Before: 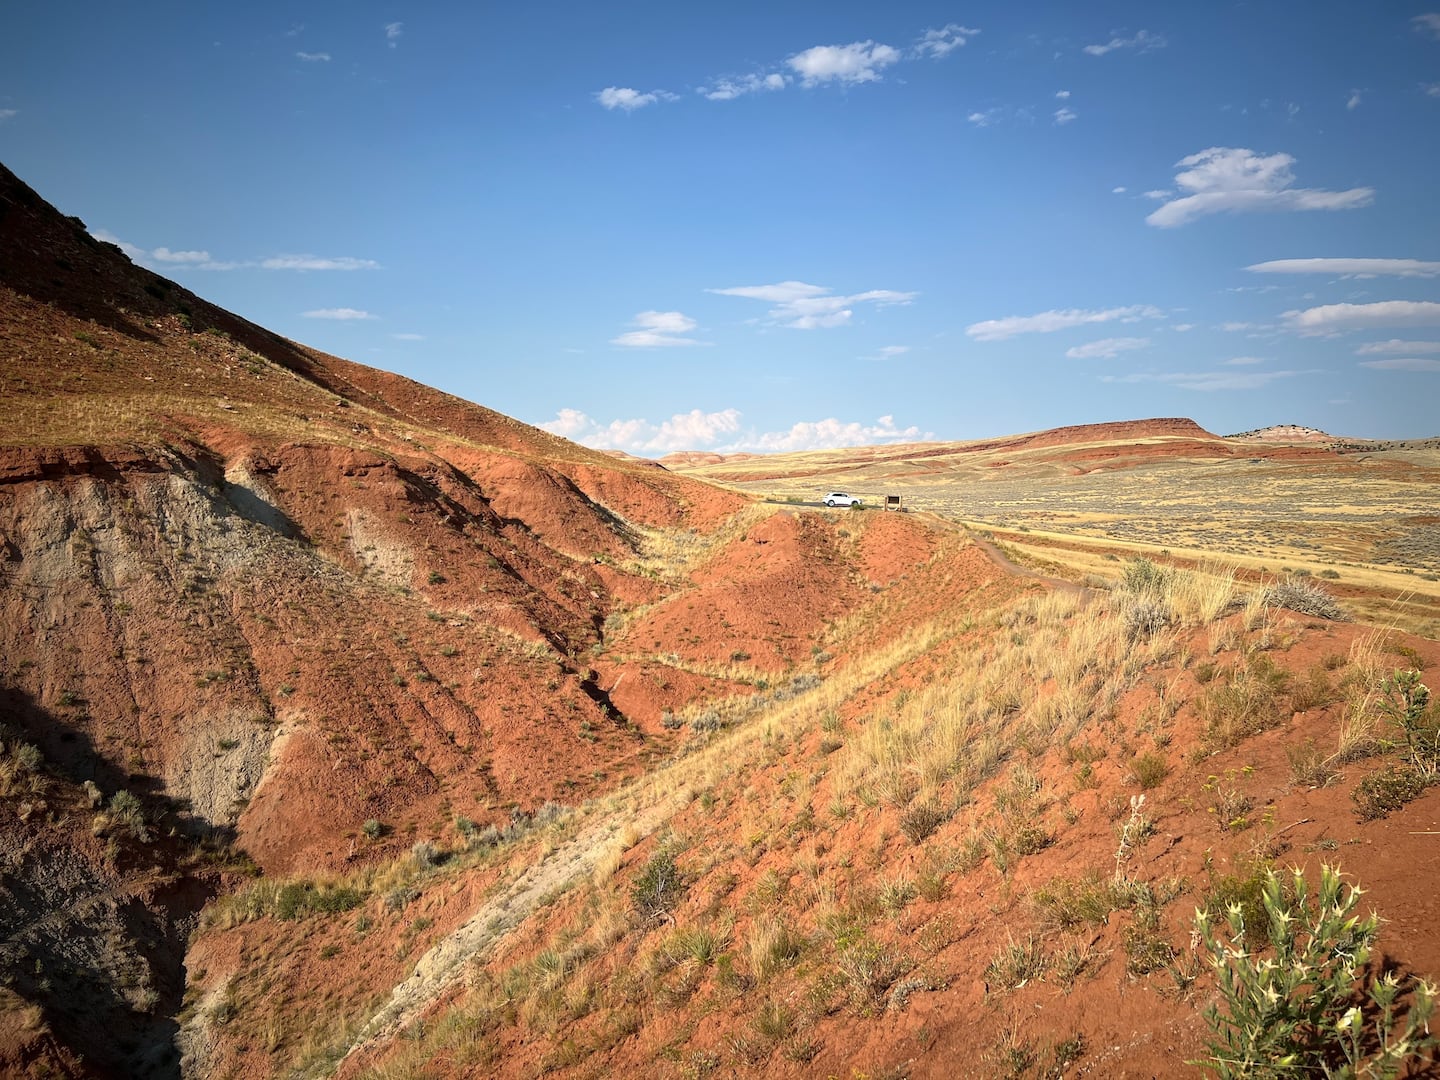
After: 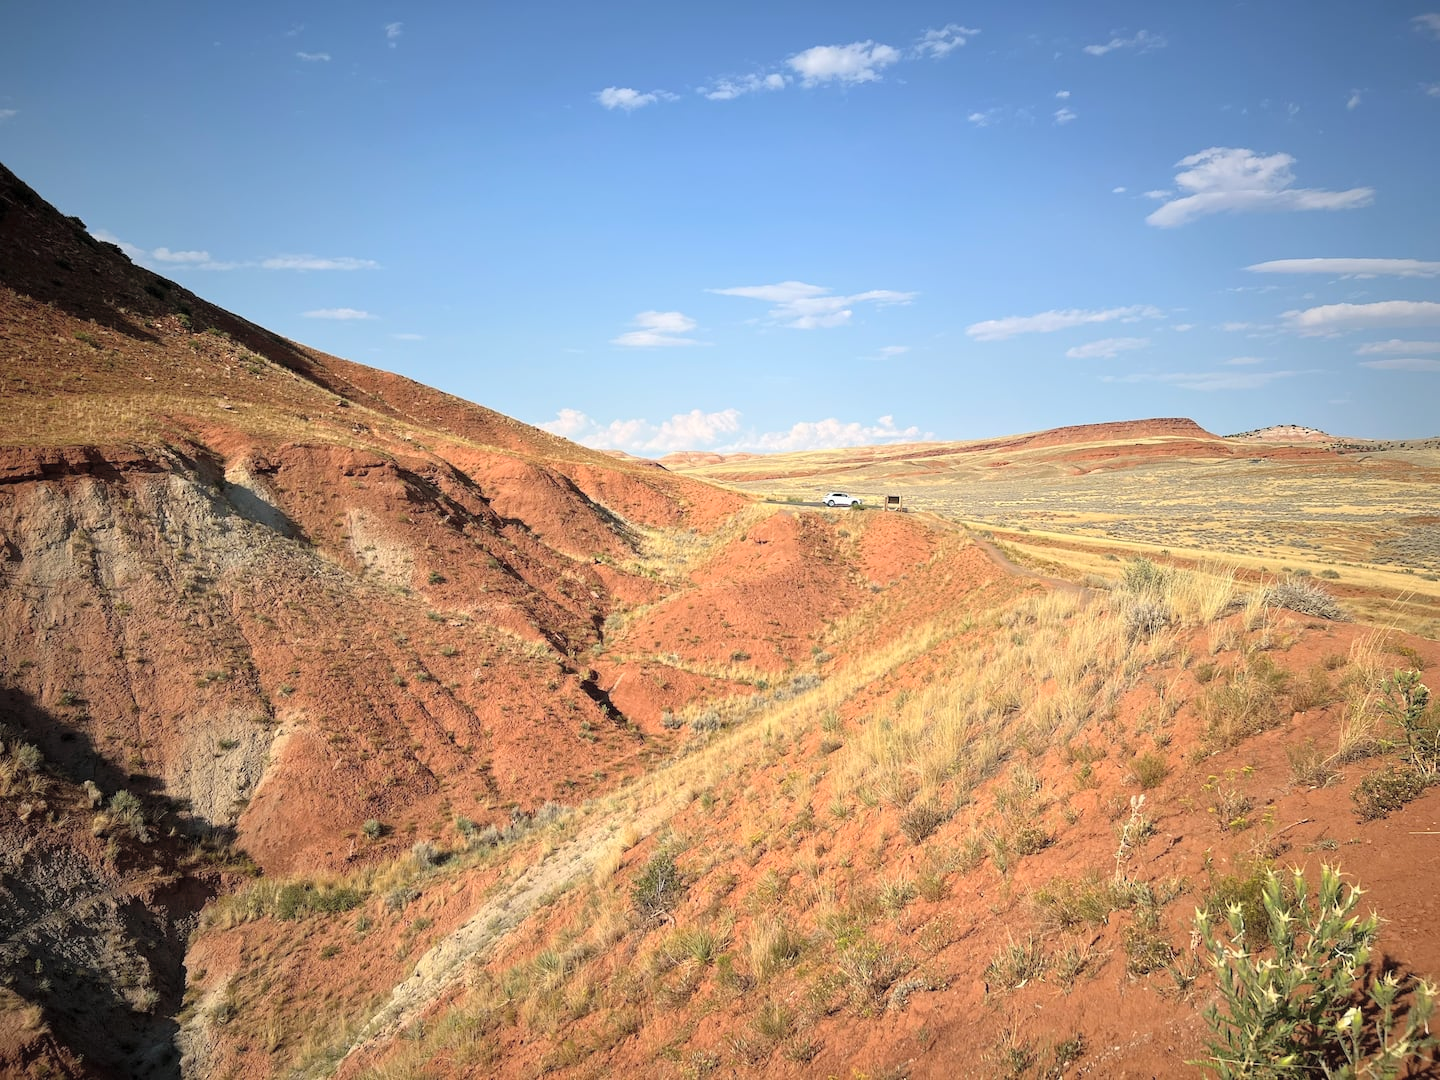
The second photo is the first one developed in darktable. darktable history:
contrast brightness saturation: brightness 0.144
